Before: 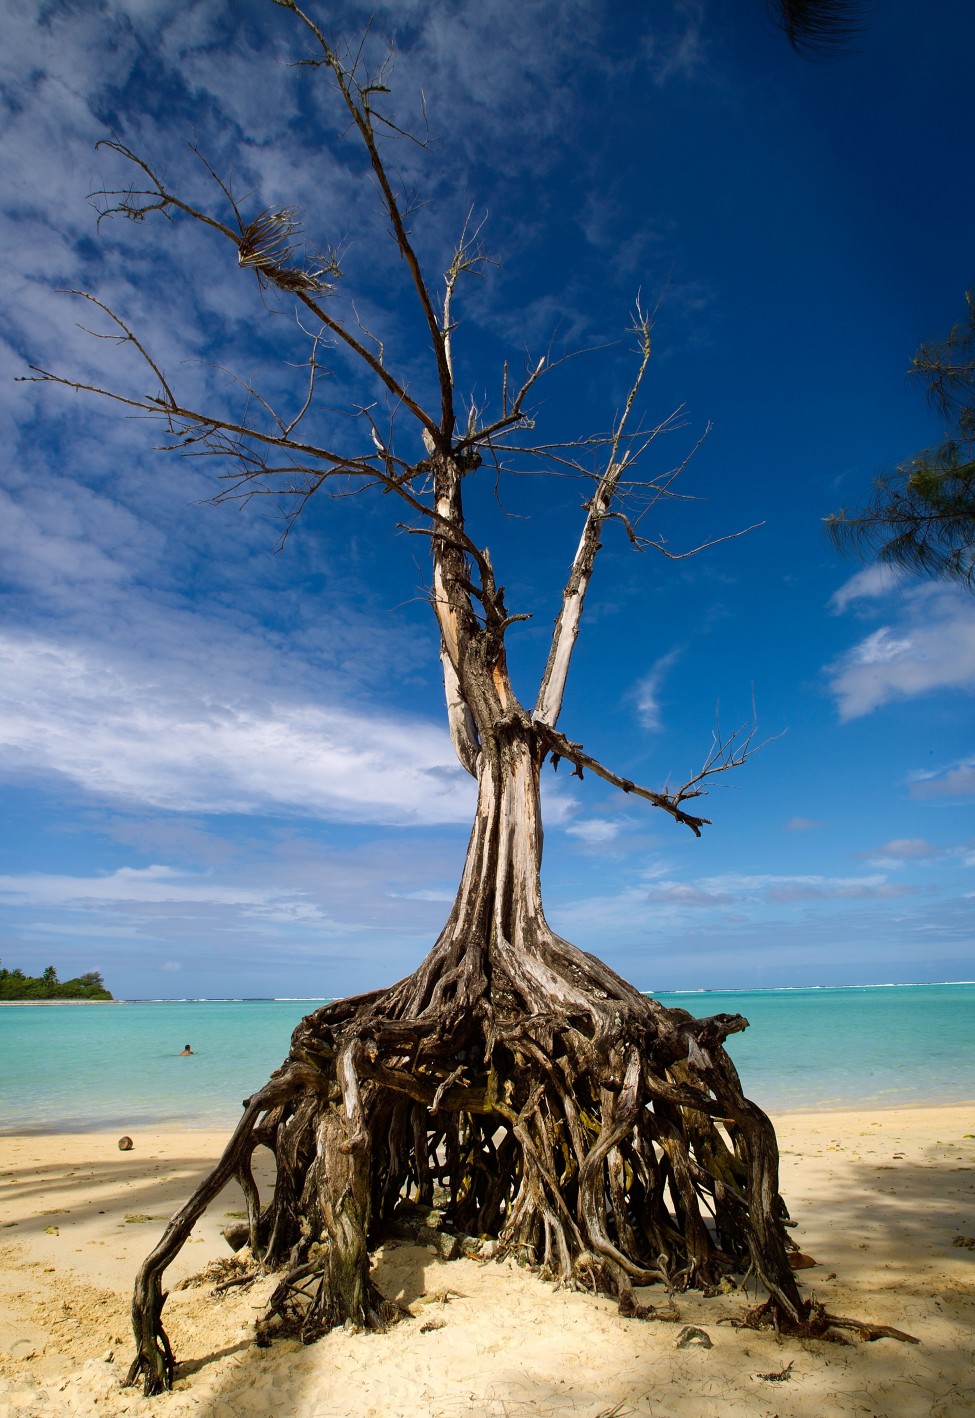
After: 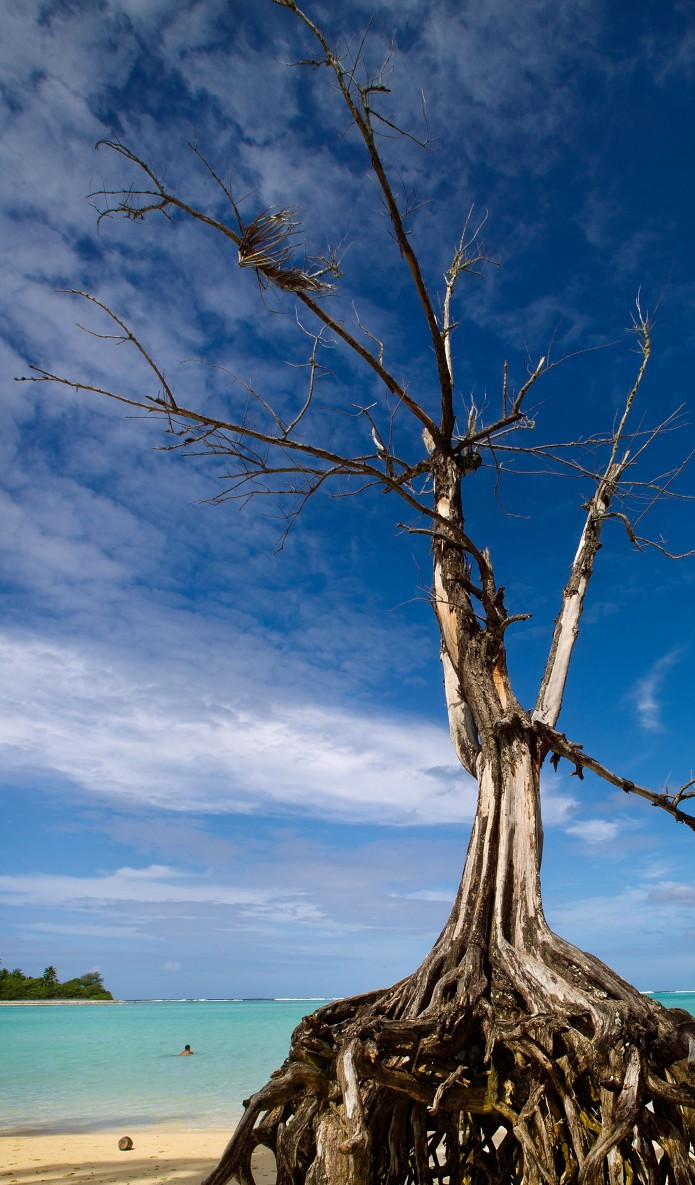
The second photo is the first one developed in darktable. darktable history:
crop: right 28.712%, bottom 16.363%
